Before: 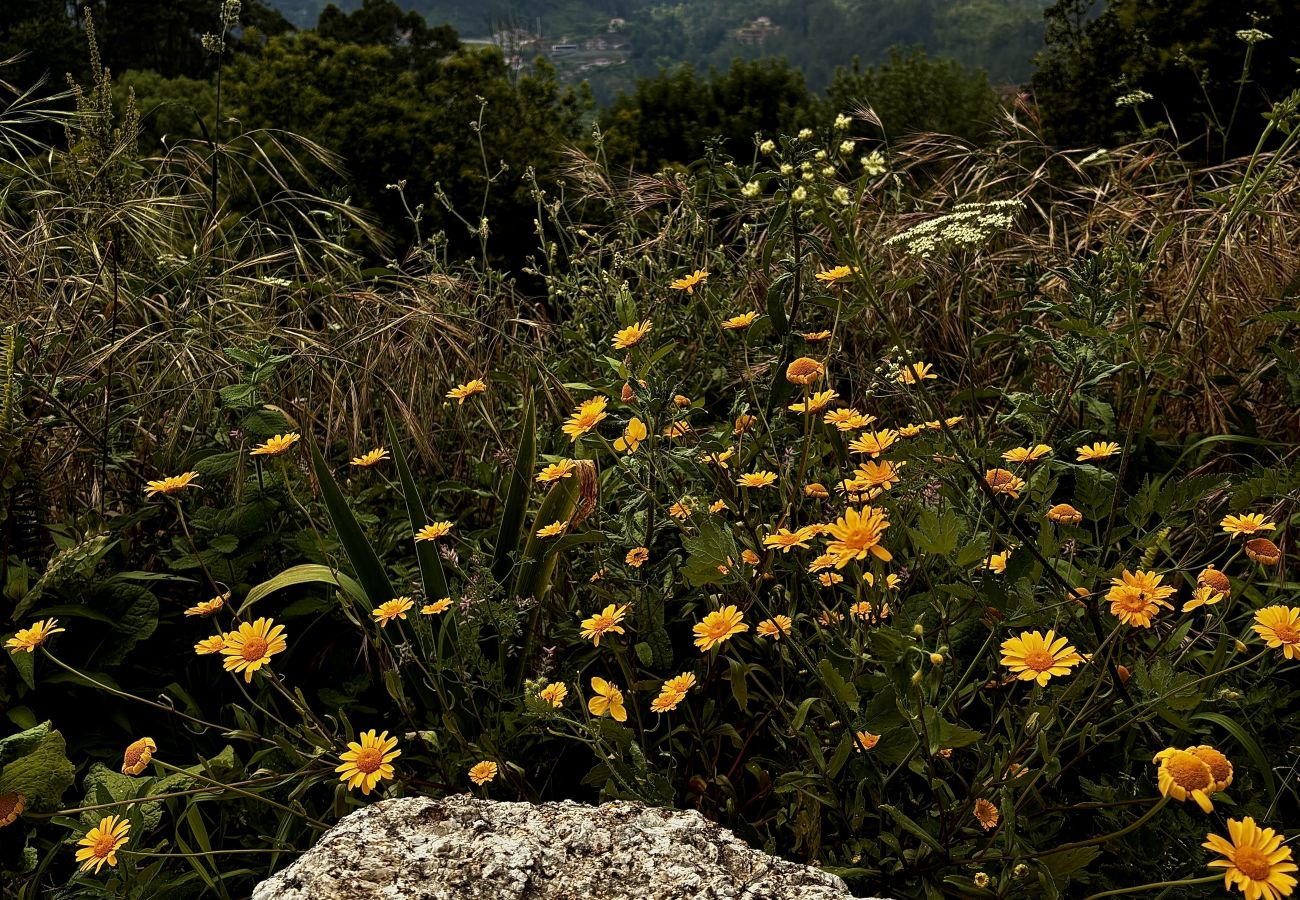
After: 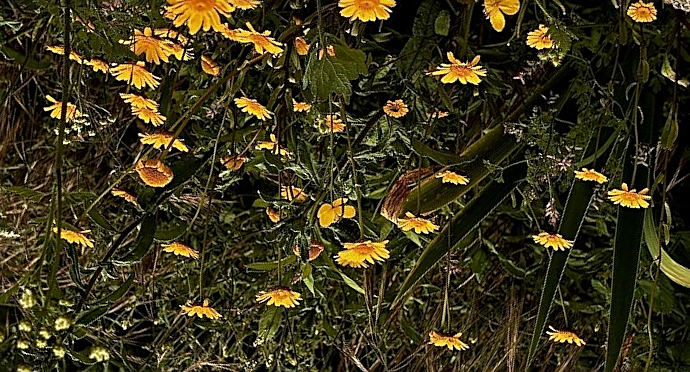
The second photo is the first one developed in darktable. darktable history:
sharpen: on, module defaults
crop and rotate: angle 146.9°, left 9.147%, top 15.562%, right 4.476%, bottom 17.043%
